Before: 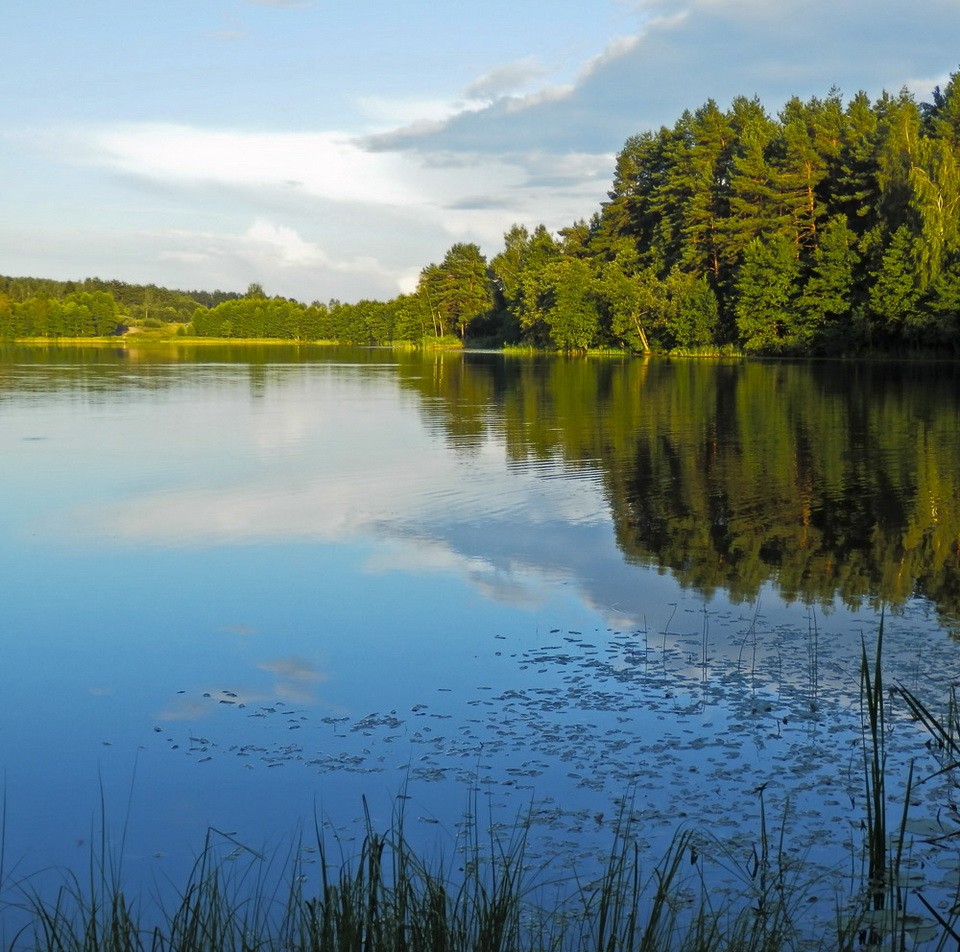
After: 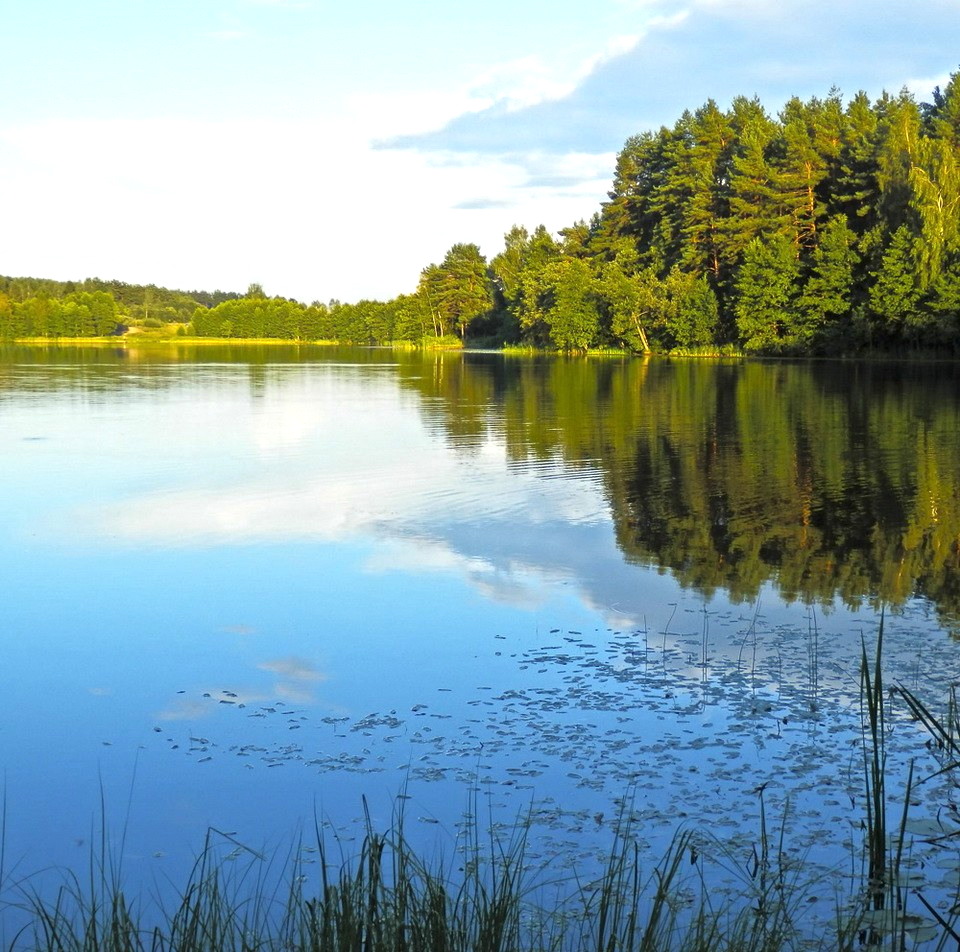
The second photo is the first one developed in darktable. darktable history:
exposure: exposure 0.722 EV, compensate highlight preservation false
